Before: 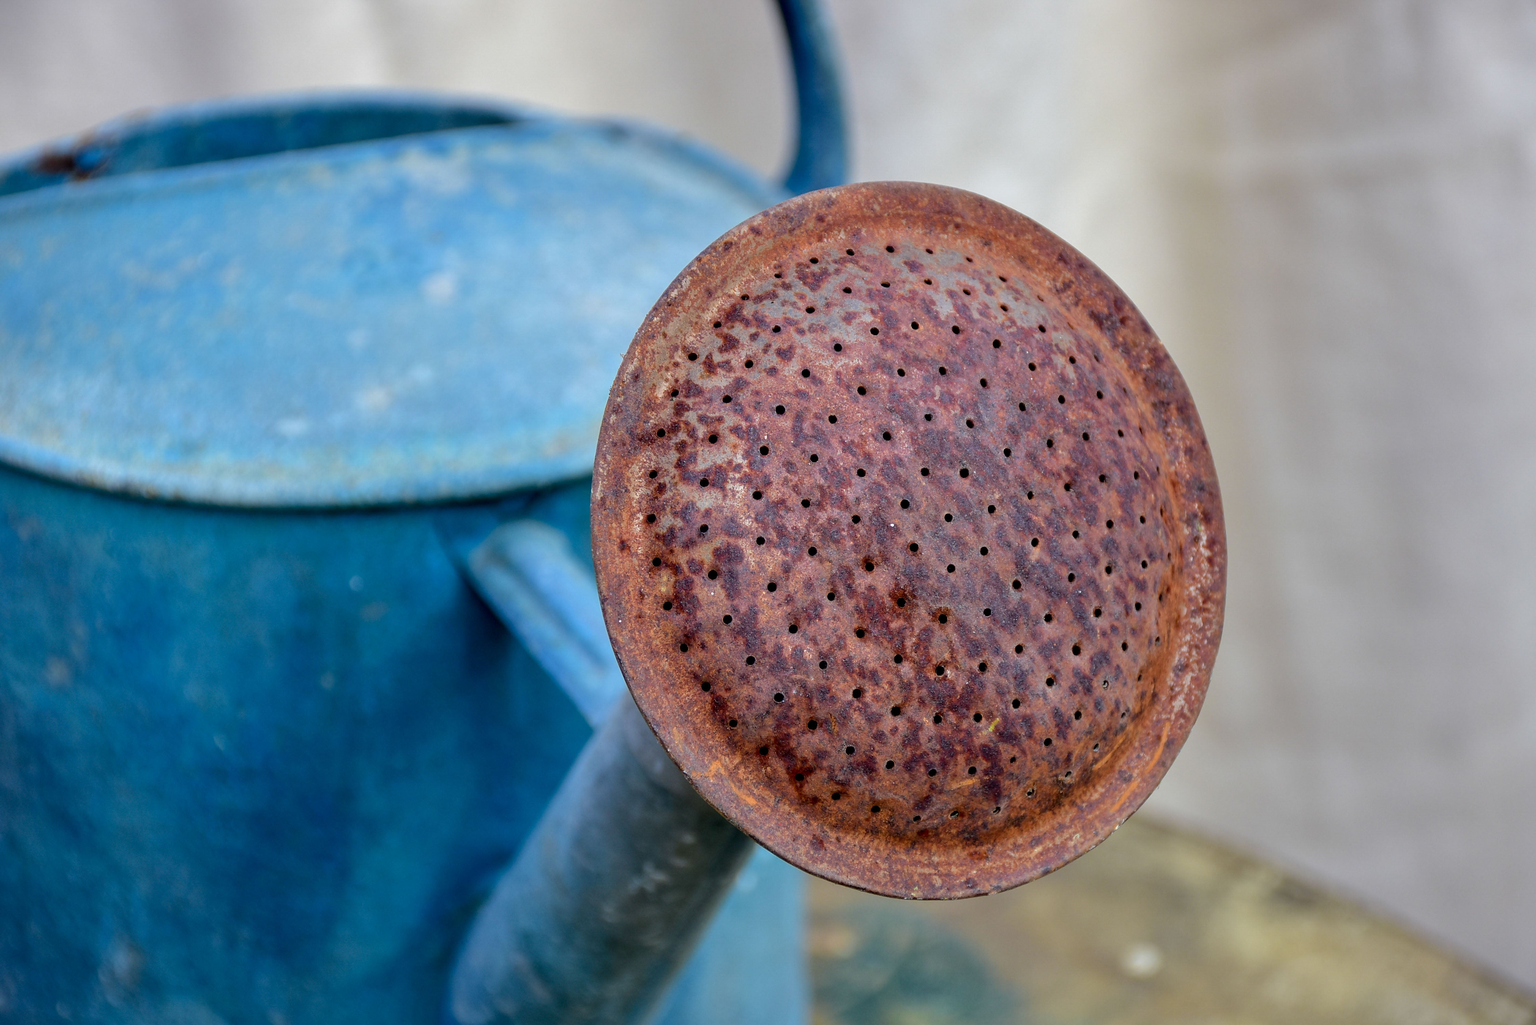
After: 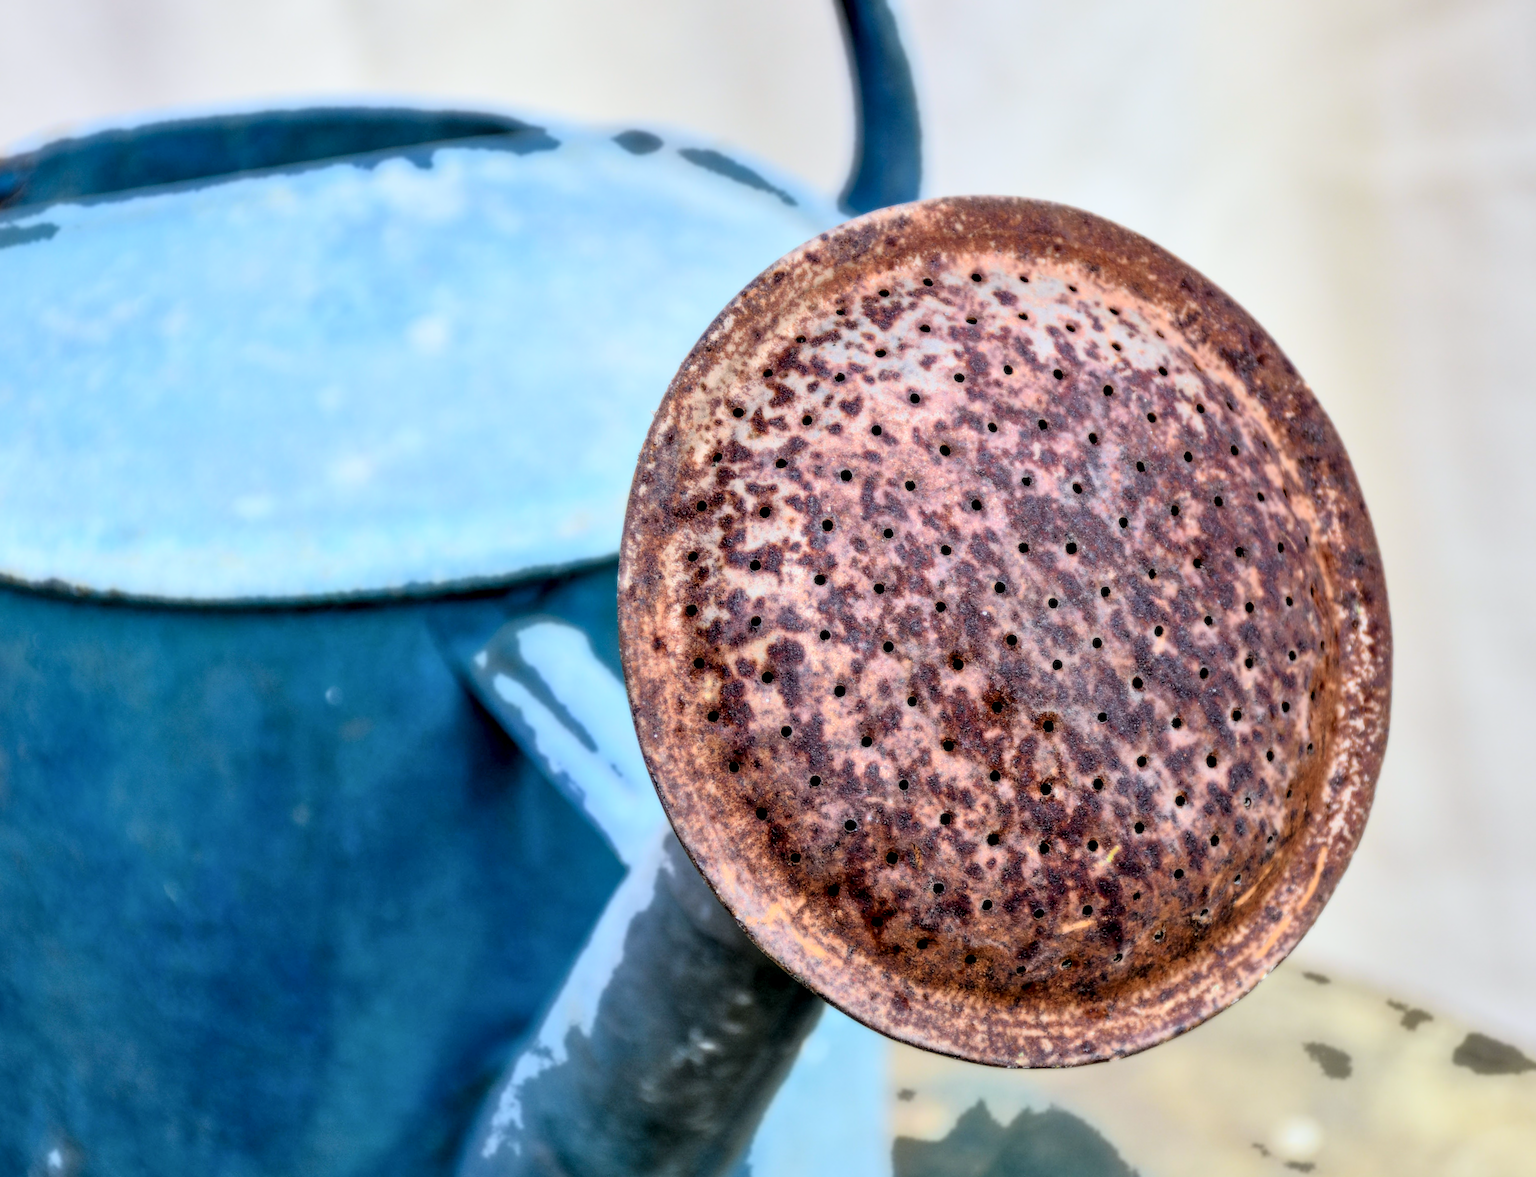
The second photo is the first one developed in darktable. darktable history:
white balance: red 0.986, blue 1.01
local contrast: on, module defaults
filmic rgb: black relative exposure -7.15 EV, white relative exposure 5.36 EV, hardness 3.02, color science v6 (2022)
shadows and highlights: low approximation 0.01, soften with gaussian
crop and rotate: angle 1°, left 4.281%, top 0.642%, right 11.383%, bottom 2.486%
bloom: size 0%, threshold 54.82%, strength 8.31%
